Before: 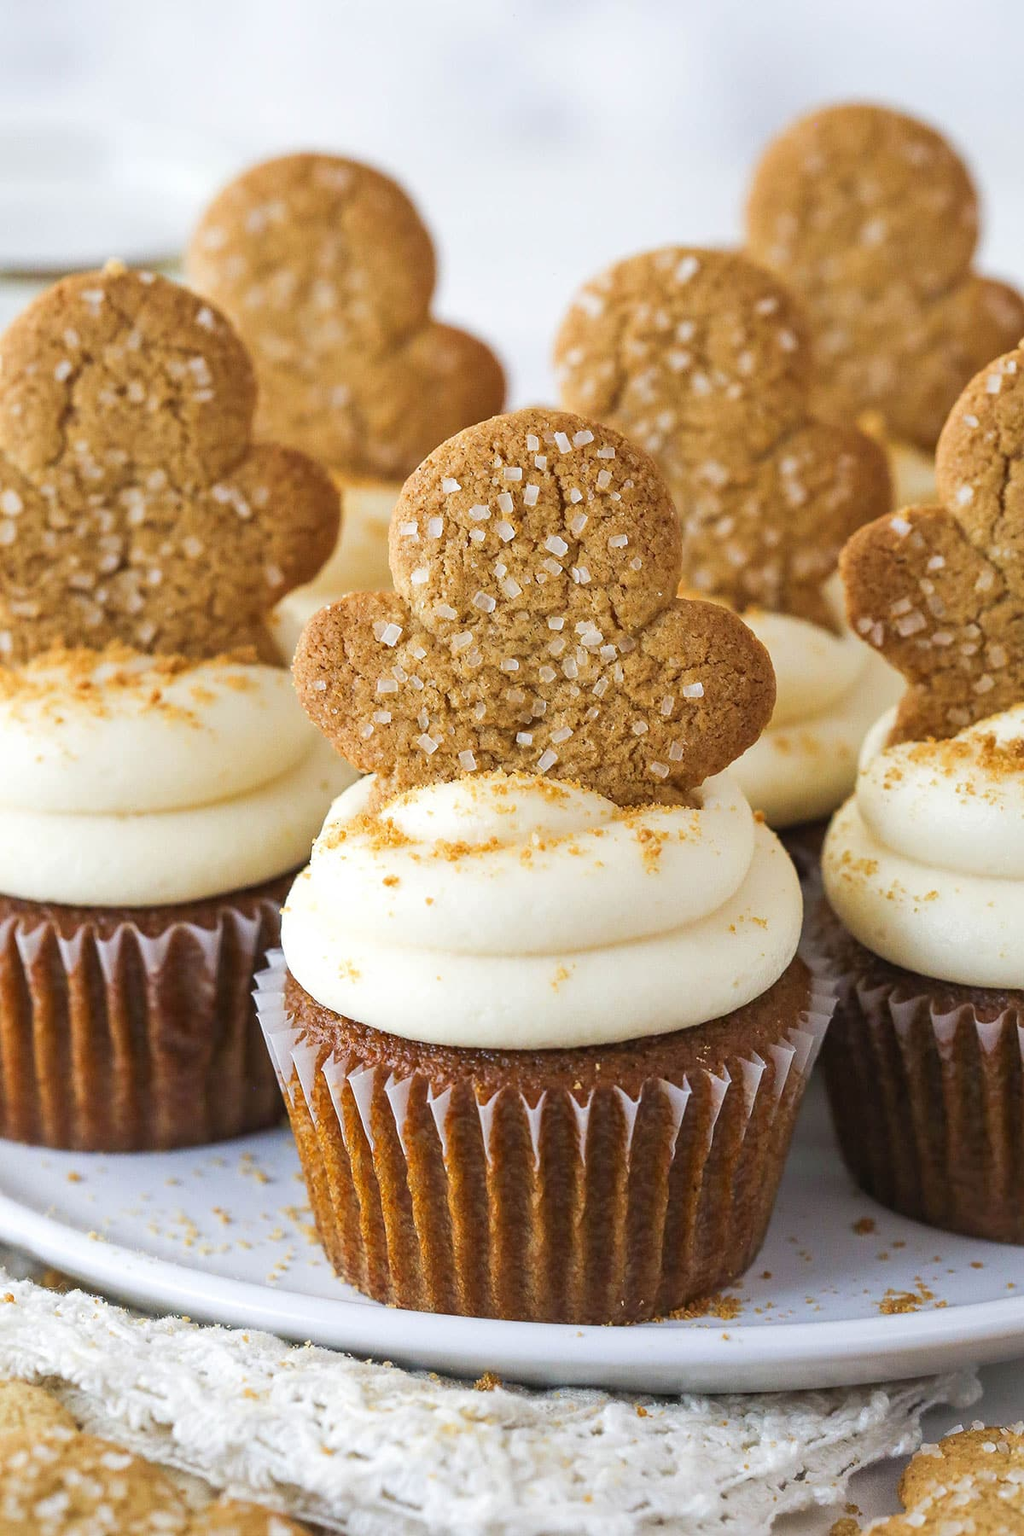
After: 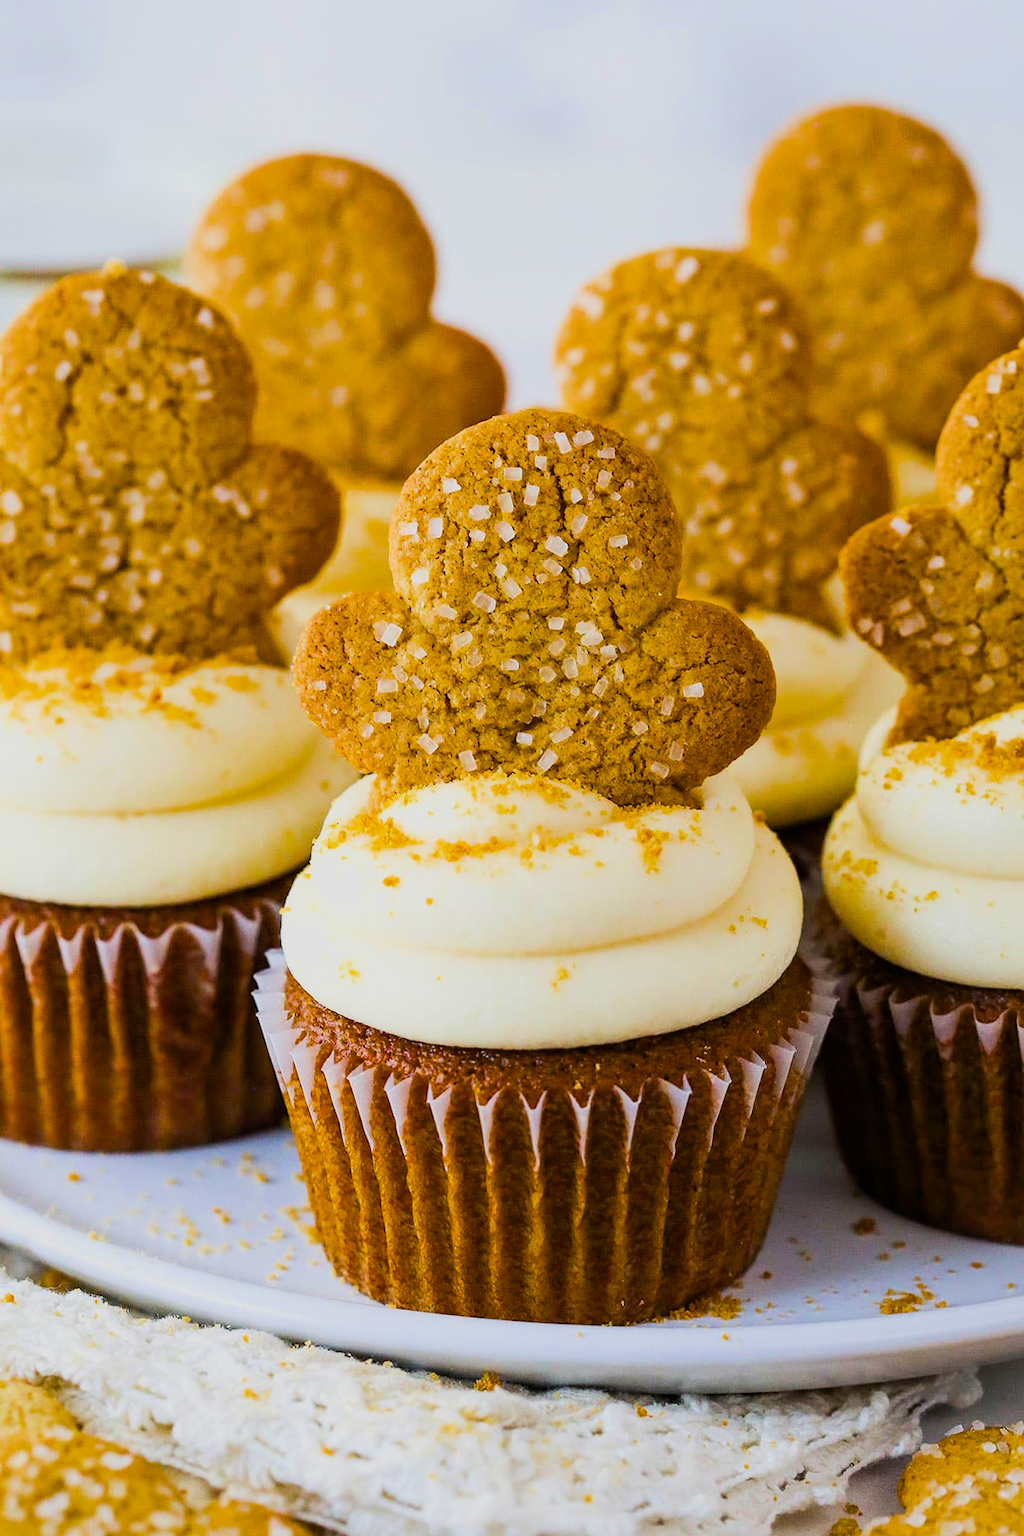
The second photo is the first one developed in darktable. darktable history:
tone equalizer: on, module defaults
filmic rgb: black relative exposure -7.15 EV, white relative exposure 5.36 EV, hardness 3.02, color science v6 (2022)
color balance rgb: linear chroma grading › global chroma 9%, perceptual saturation grading › global saturation 36%, perceptual saturation grading › shadows 35%, perceptual brilliance grading › global brilliance 15%, perceptual brilliance grading › shadows -35%, global vibrance 15%
